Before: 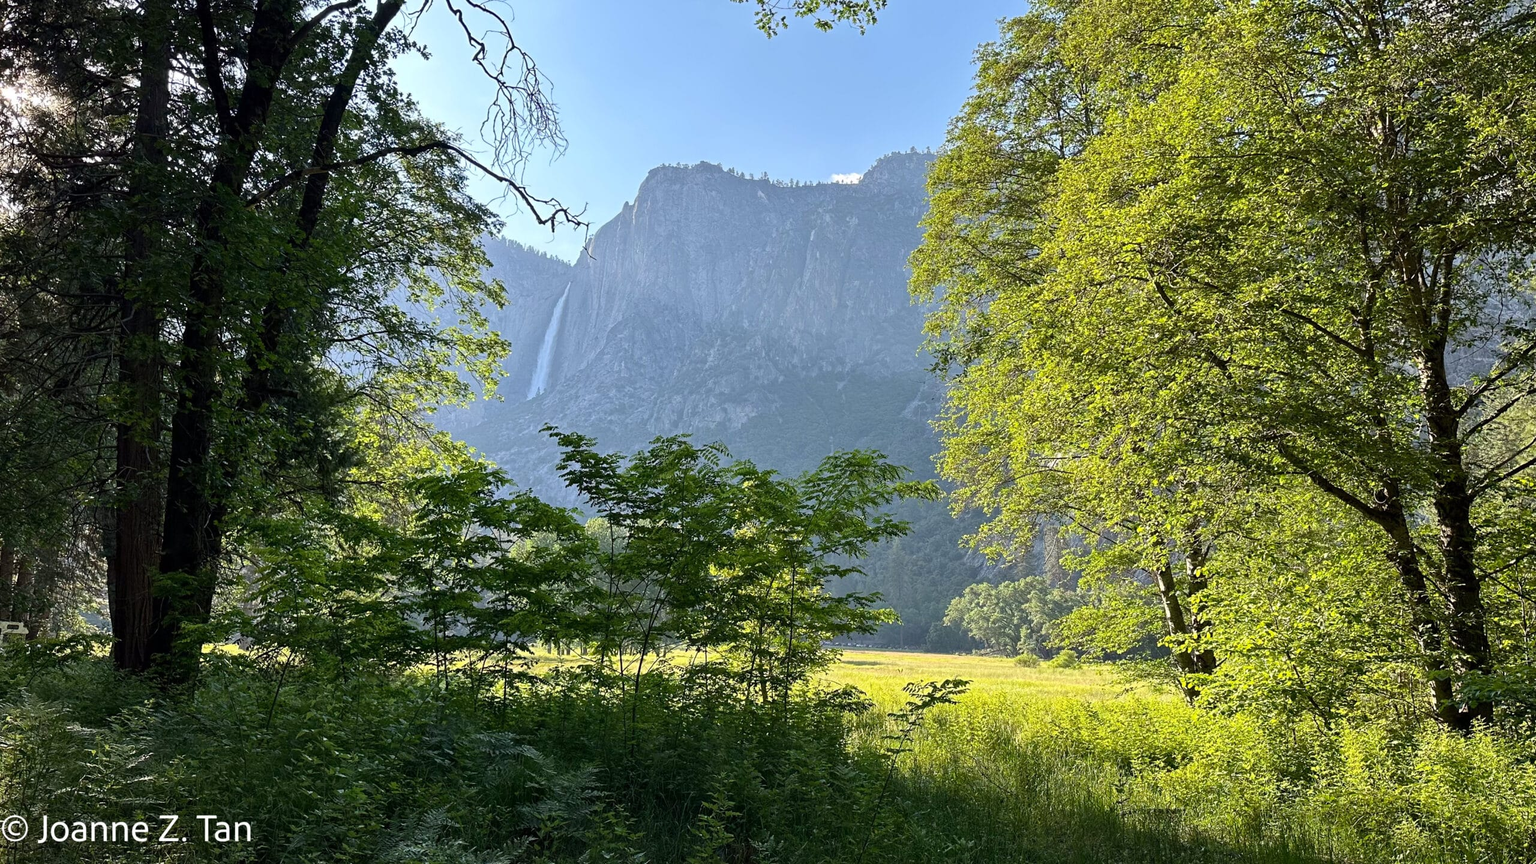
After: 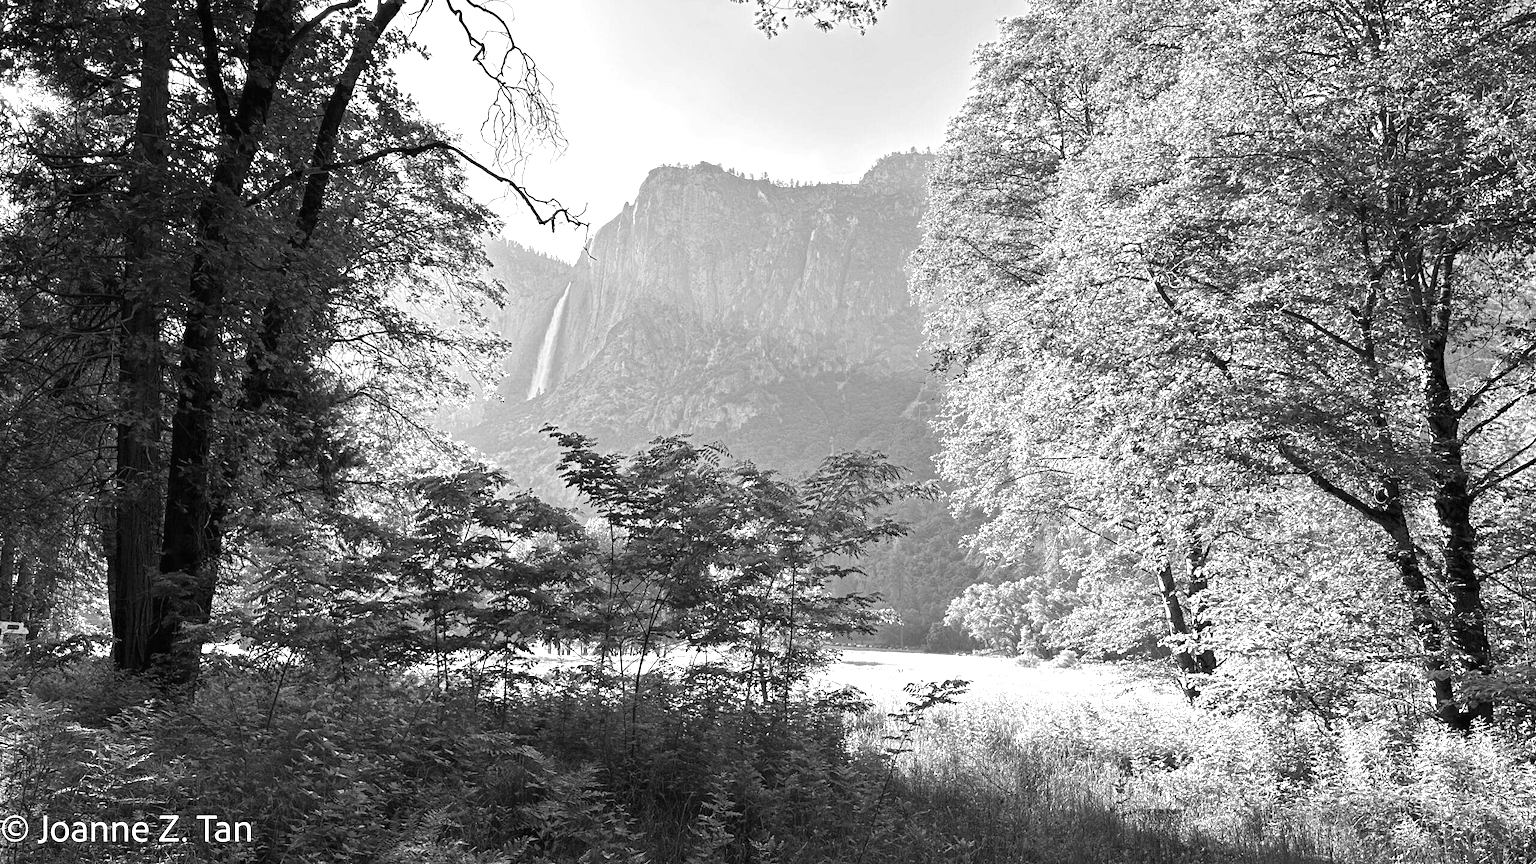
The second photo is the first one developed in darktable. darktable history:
exposure: black level correction -0.001, exposure 0.9 EV, compensate exposure bias true, compensate highlight preservation false
monochrome: on, module defaults
haze removal: compatibility mode true, adaptive false
